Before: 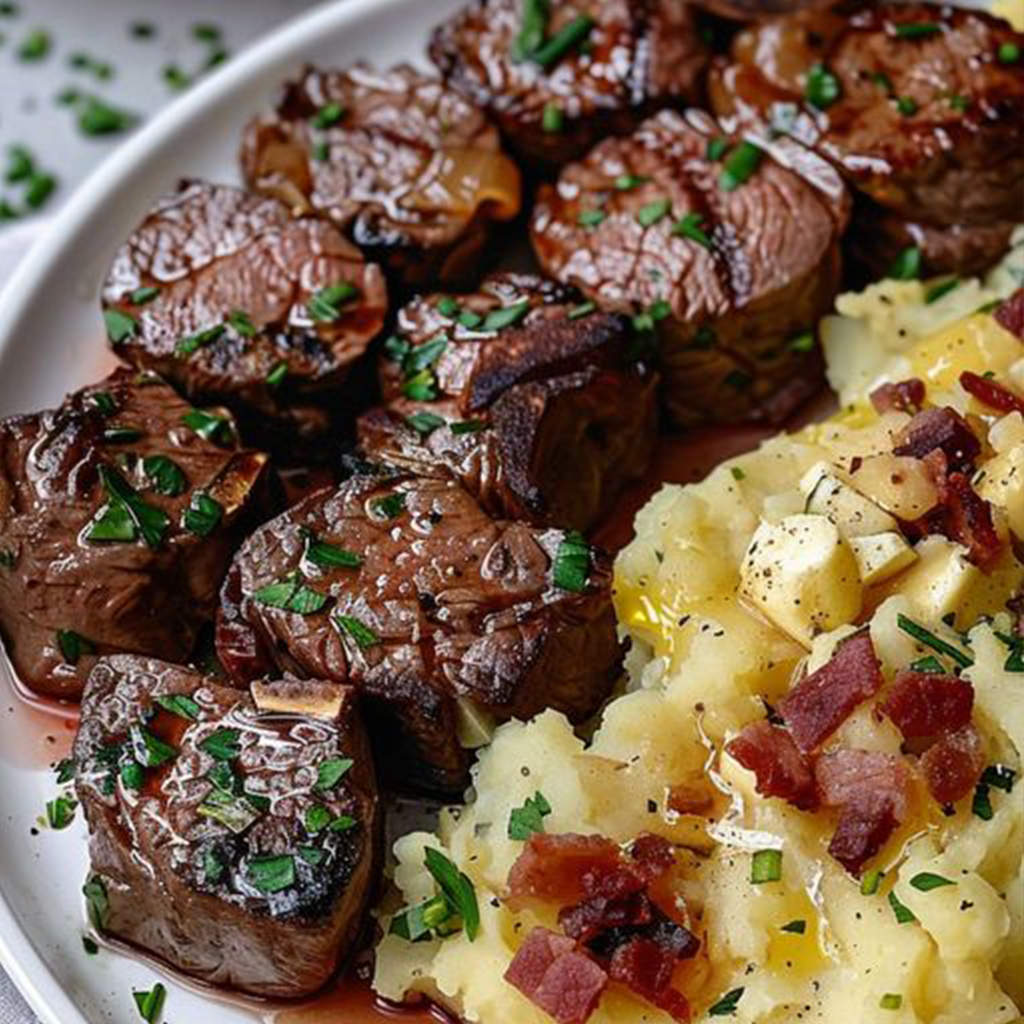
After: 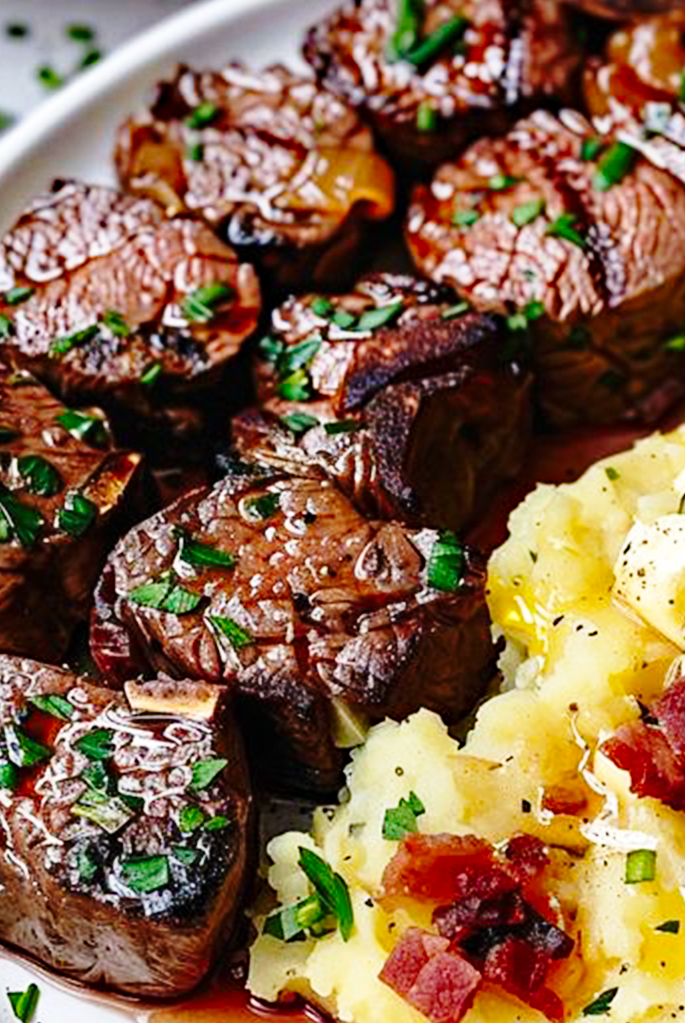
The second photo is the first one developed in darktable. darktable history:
haze removal: strength 0.297, distance 0.248, compatibility mode true, adaptive false
tone equalizer: on, module defaults
crop and rotate: left 12.361%, right 20.722%
base curve: curves: ch0 [(0, 0) (0.028, 0.03) (0.121, 0.232) (0.46, 0.748) (0.859, 0.968) (1, 1)], preserve colors none
